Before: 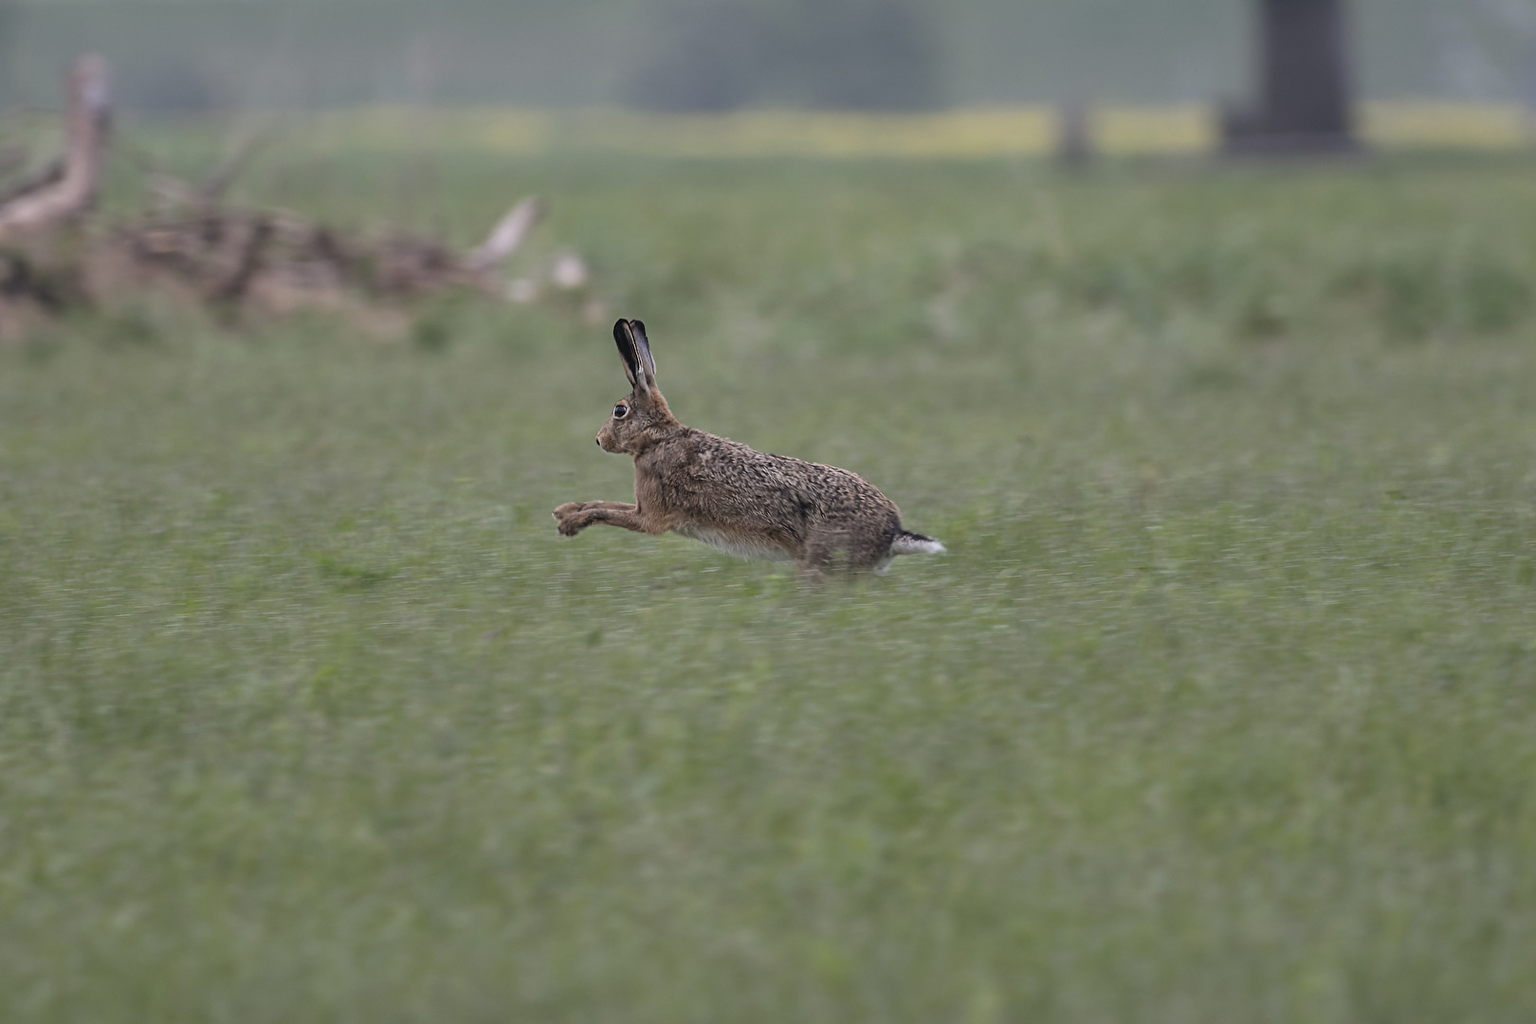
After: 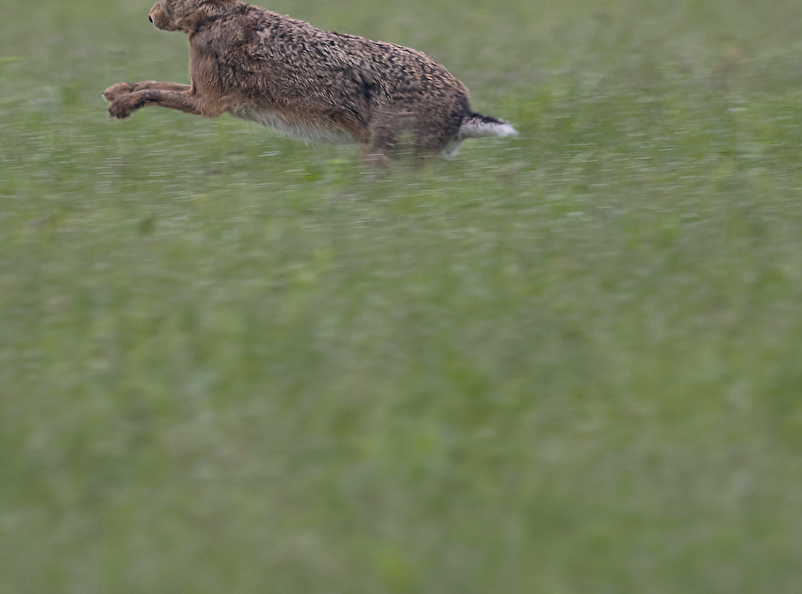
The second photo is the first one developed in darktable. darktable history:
crop: left 29.645%, top 41.463%, right 20.821%, bottom 3.472%
color balance rgb: global offset › chroma 0.066%, global offset › hue 253.31°, linear chroma grading › global chroma 9.271%, perceptual saturation grading › global saturation 14.616%, global vibrance 14.535%
